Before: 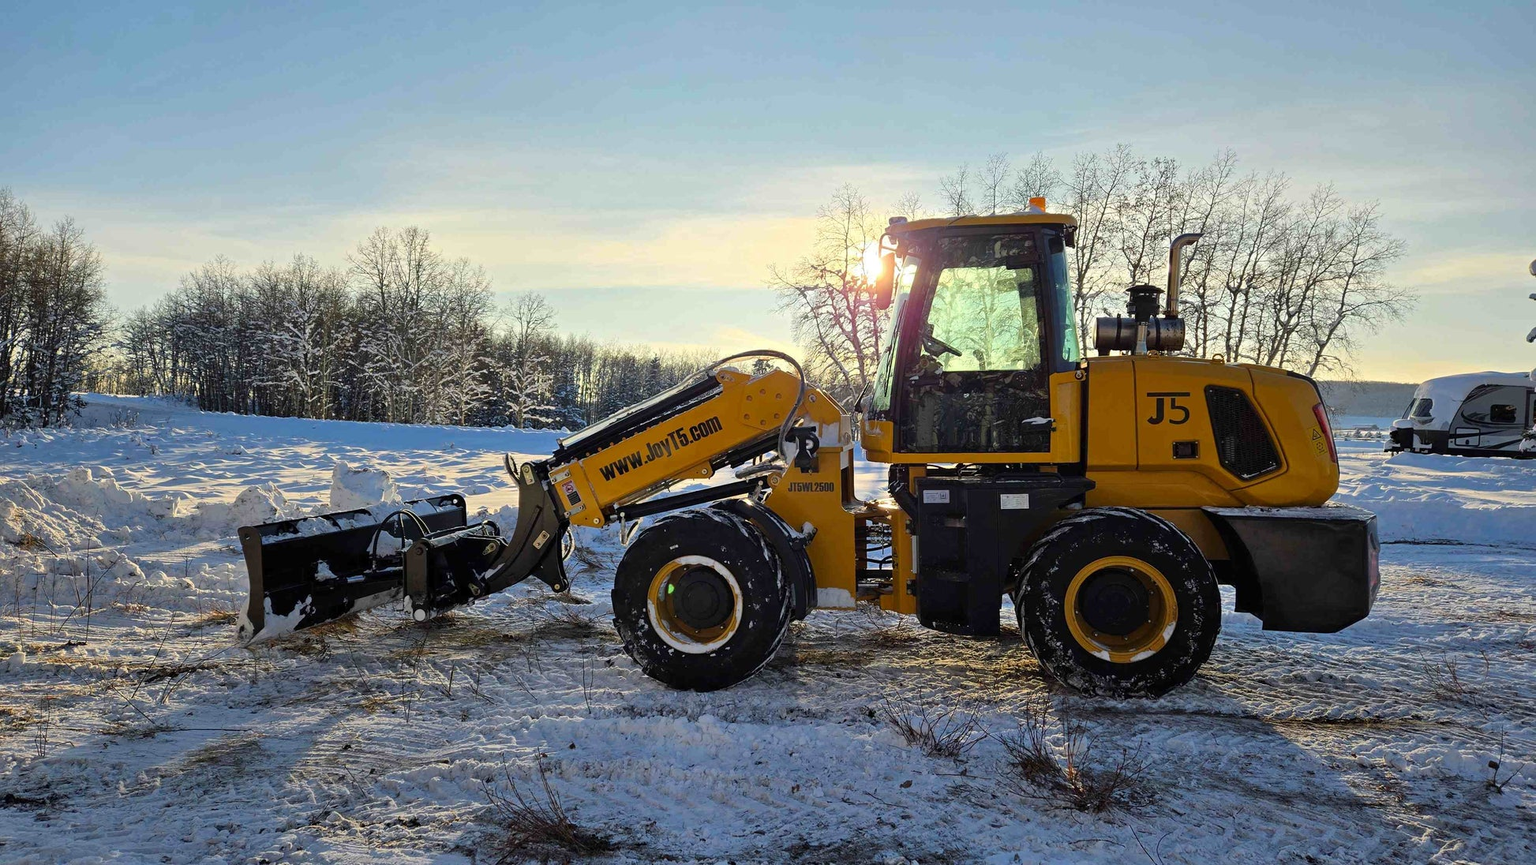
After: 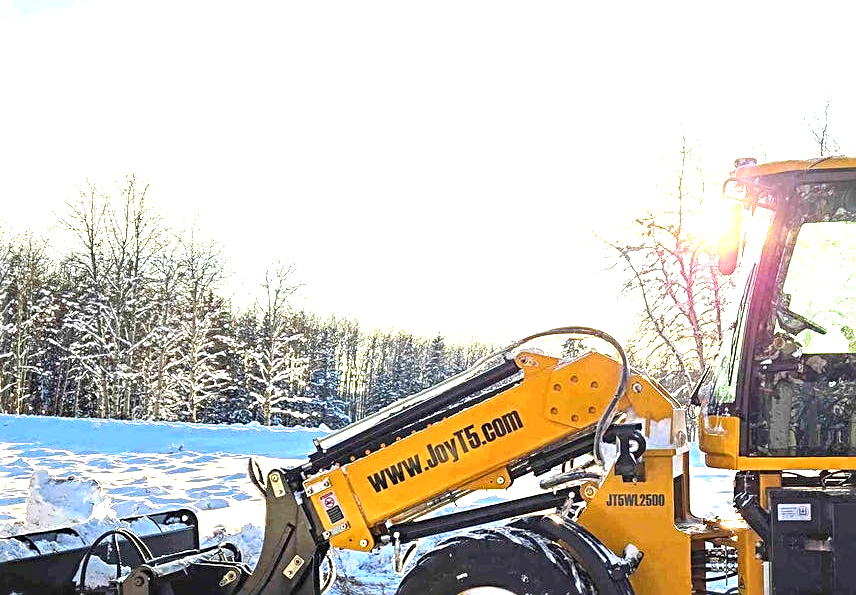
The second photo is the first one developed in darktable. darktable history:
sharpen: radius 3.109
local contrast: on, module defaults
crop: left 20.192%, top 10.755%, right 35.771%, bottom 34.882%
exposure: black level correction 0, exposure 1.669 EV, compensate exposure bias true, compensate highlight preservation false
